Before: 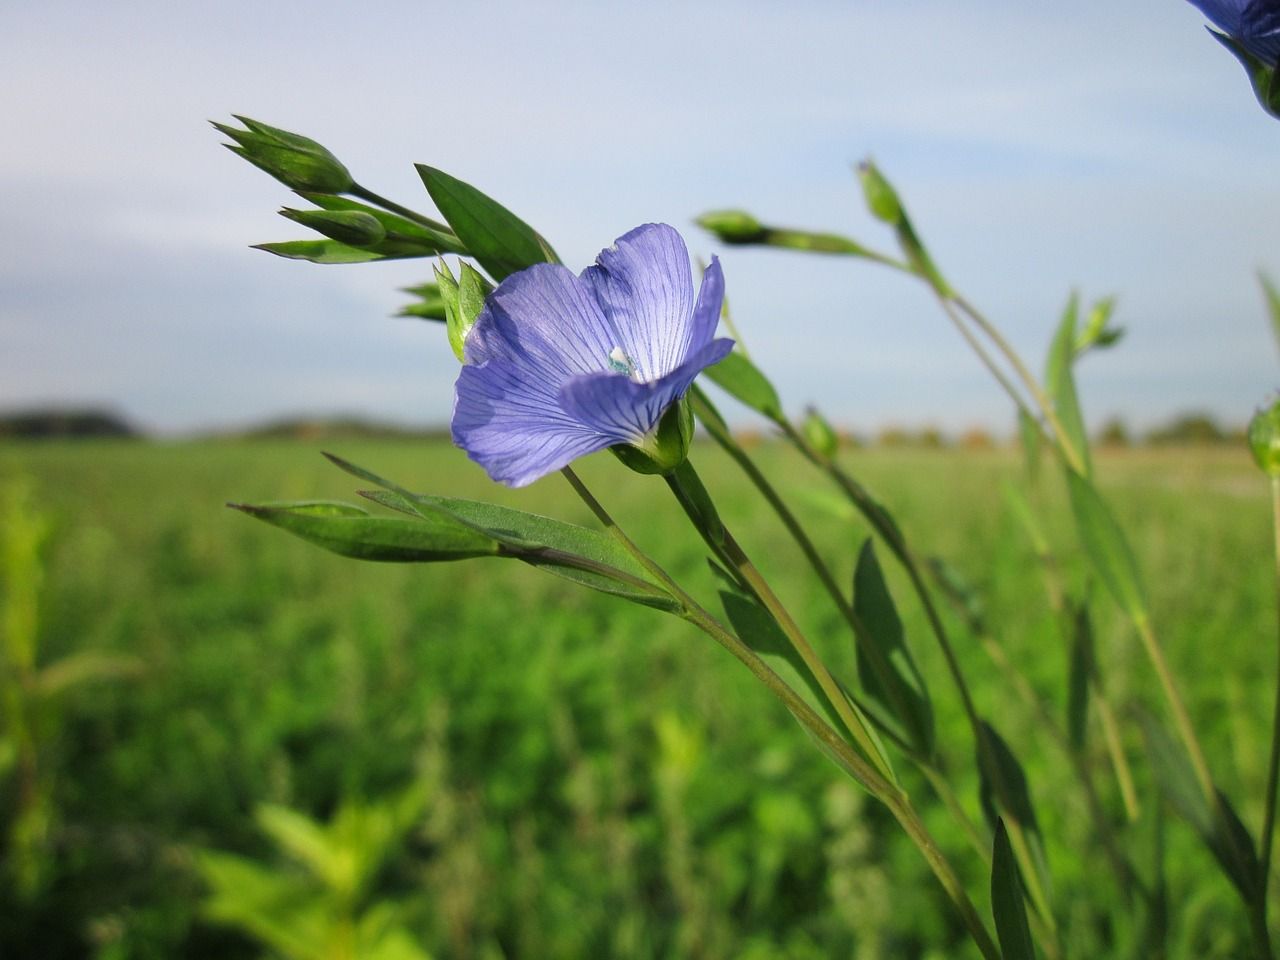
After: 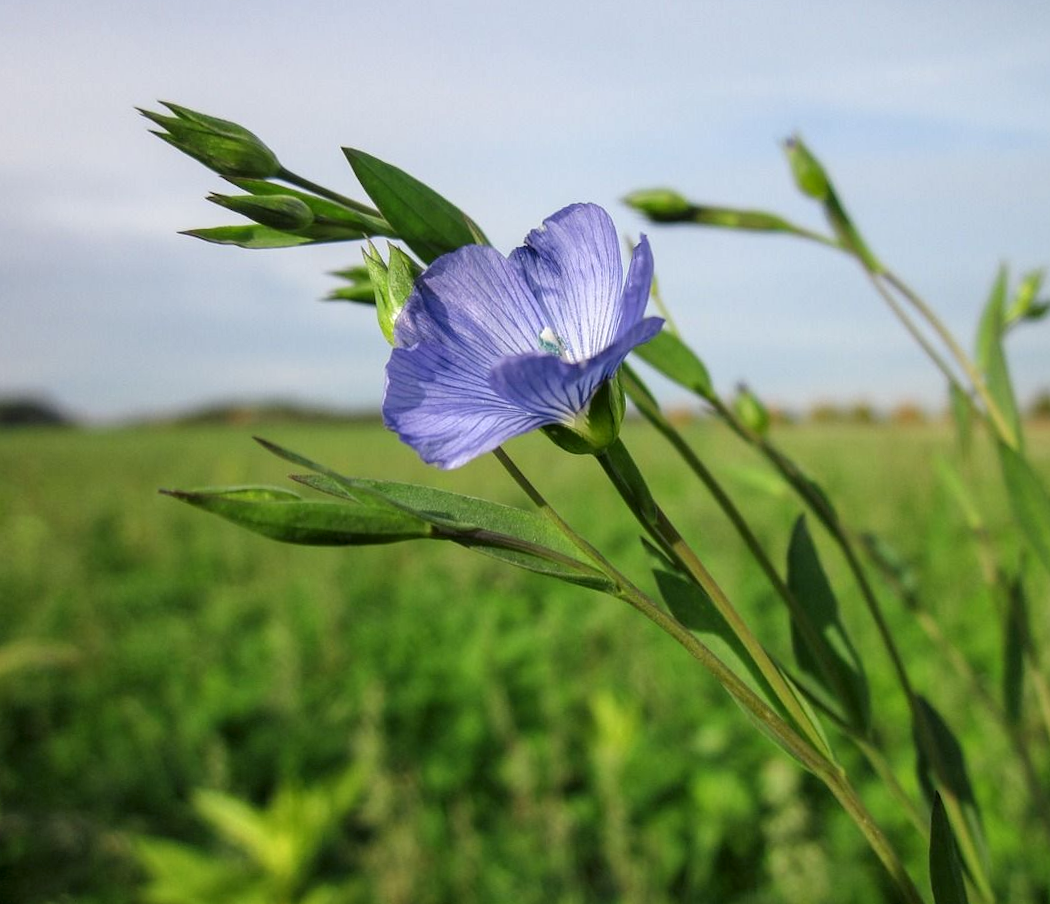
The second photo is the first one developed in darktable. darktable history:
crop and rotate: angle 0.892°, left 4.409%, top 1.188%, right 11.828%, bottom 2.631%
local contrast: on, module defaults
